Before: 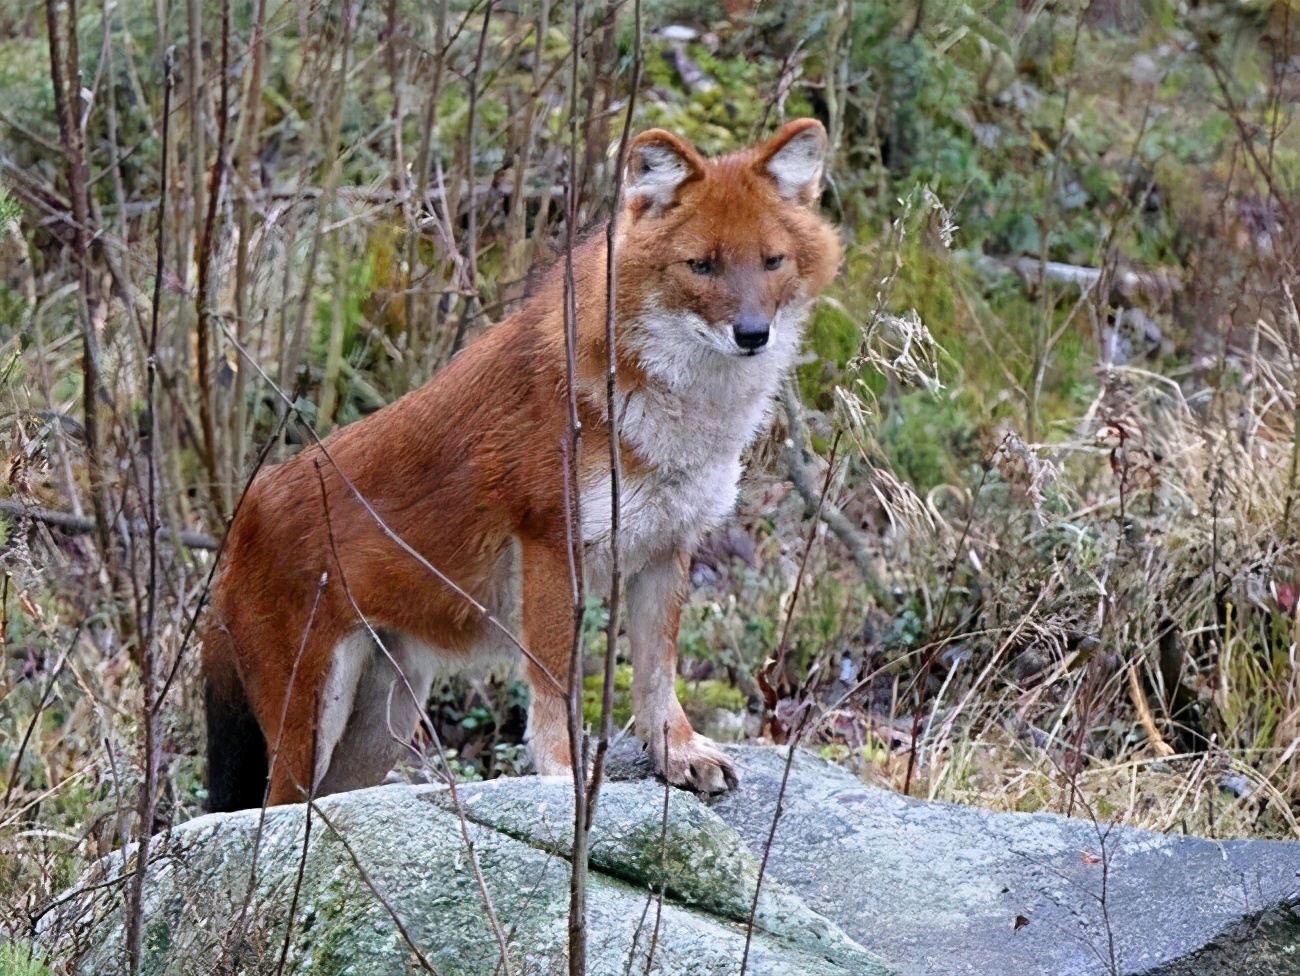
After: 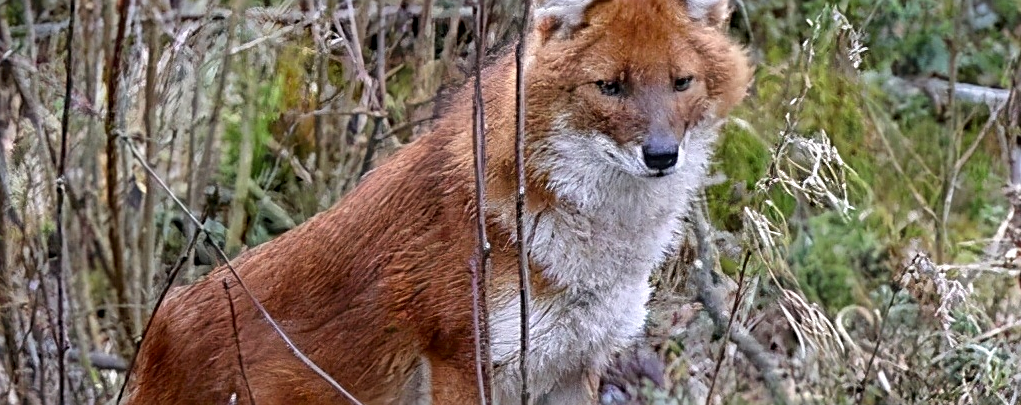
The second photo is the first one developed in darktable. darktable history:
local contrast: on, module defaults
sharpen: on, module defaults
crop: left 7.036%, top 18.398%, right 14.379%, bottom 40.043%
